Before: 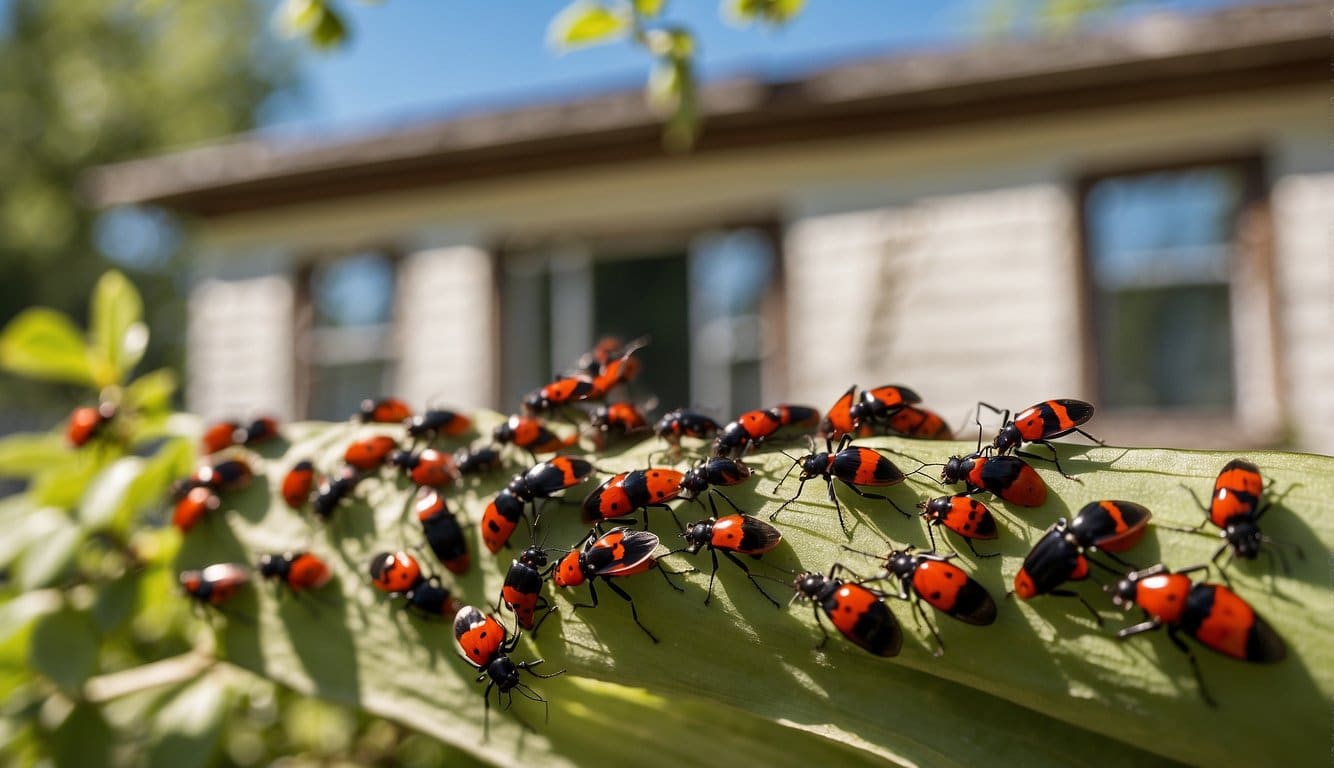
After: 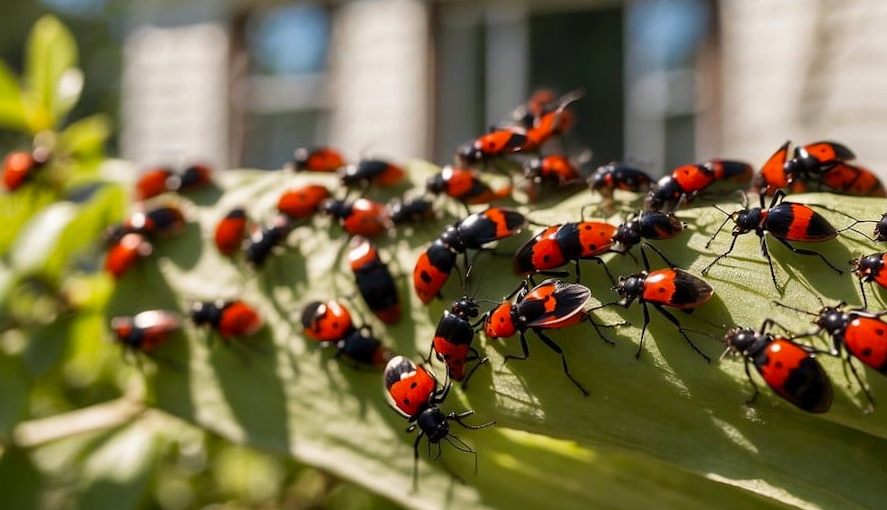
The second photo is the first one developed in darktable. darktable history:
crop and rotate: angle -0.82°, left 3.85%, top 31.828%, right 27.992%
color correction: saturation 1.1
